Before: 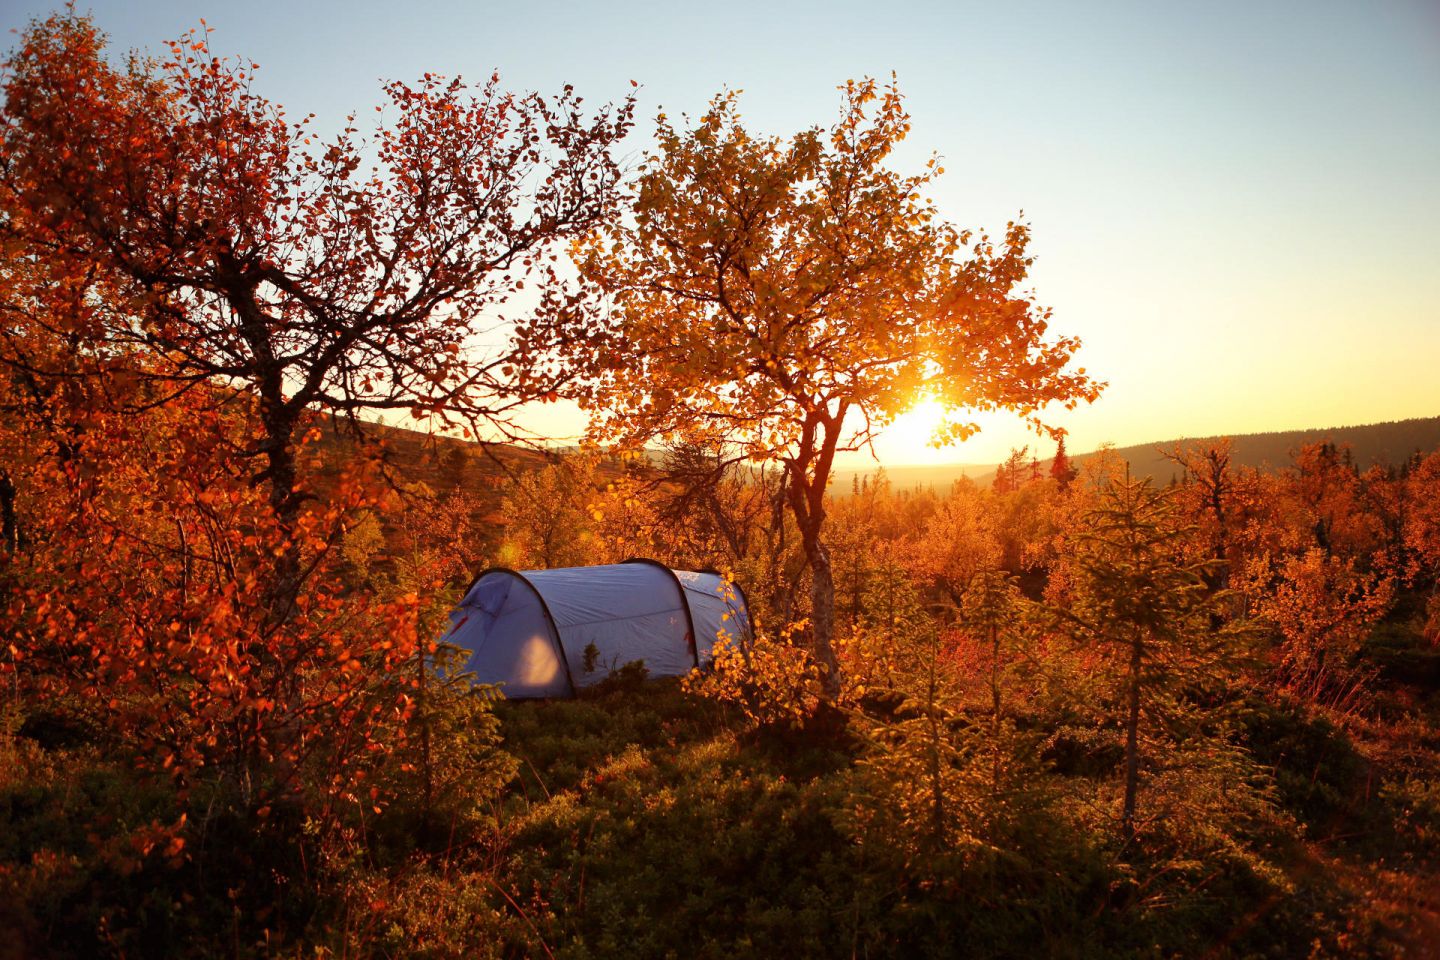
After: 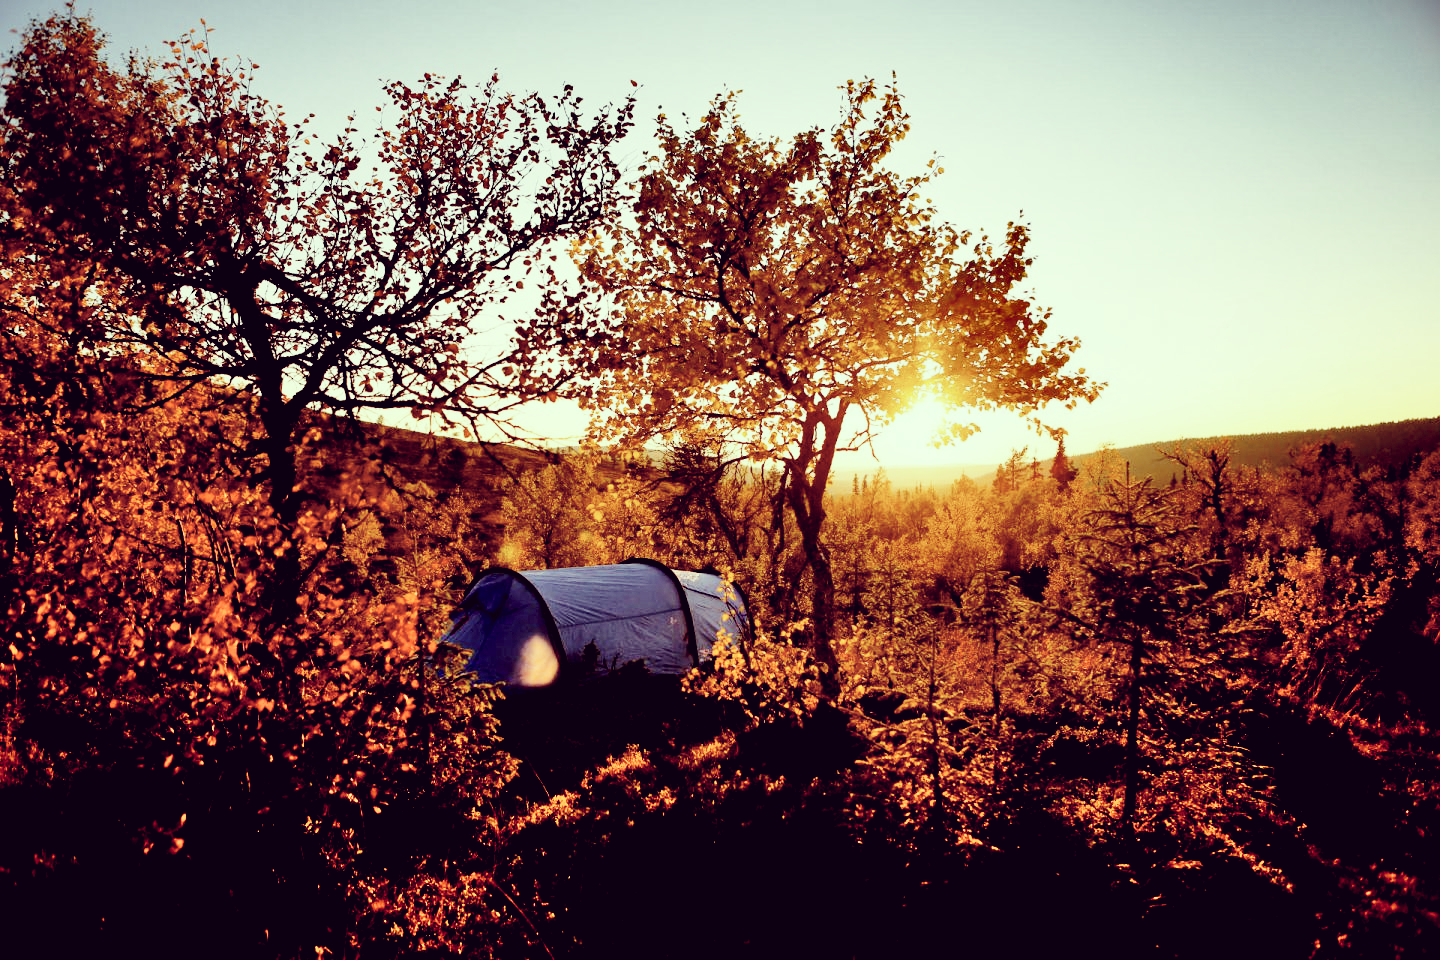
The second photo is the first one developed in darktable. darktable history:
color correction: highlights a* -20.56, highlights b* 20.1, shadows a* 20.02, shadows b* -20.04, saturation 0.43
contrast brightness saturation: contrast 0.088, saturation 0.265
exposure: black level correction 0.045, exposure -0.233 EV, compensate highlight preservation false
base curve: curves: ch0 [(0, 0) (0.028, 0.03) (0.121, 0.232) (0.46, 0.748) (0.859, 0.968) (1, 1)], preserve colors none
shadows and highlights: soften with gaussian
